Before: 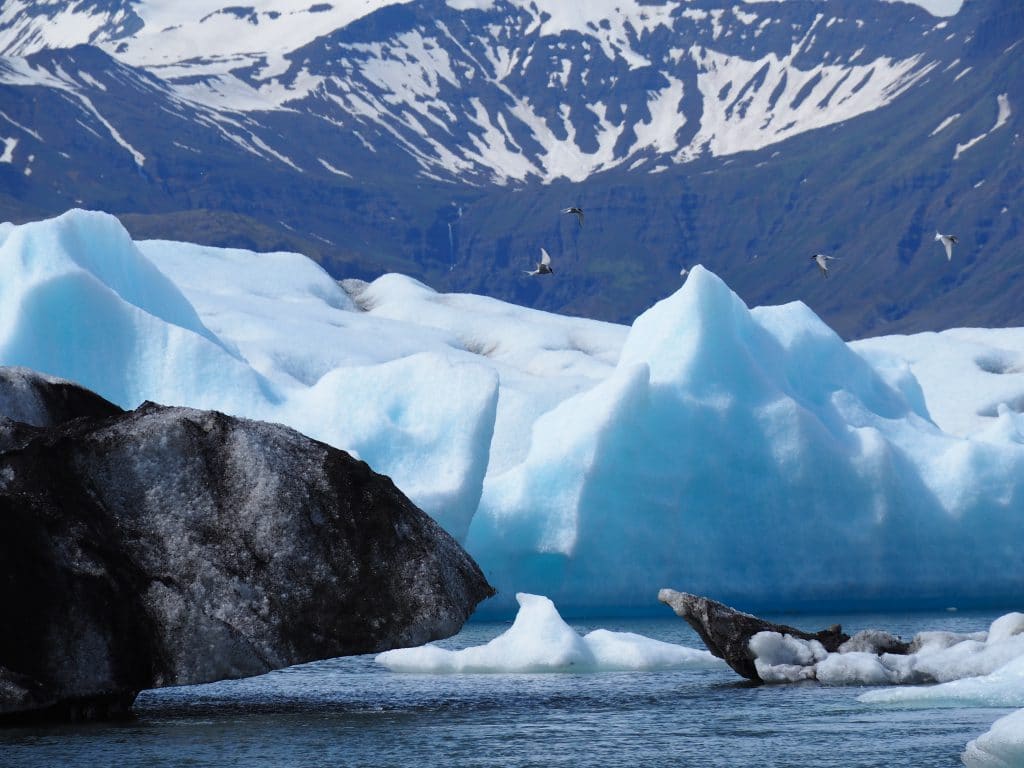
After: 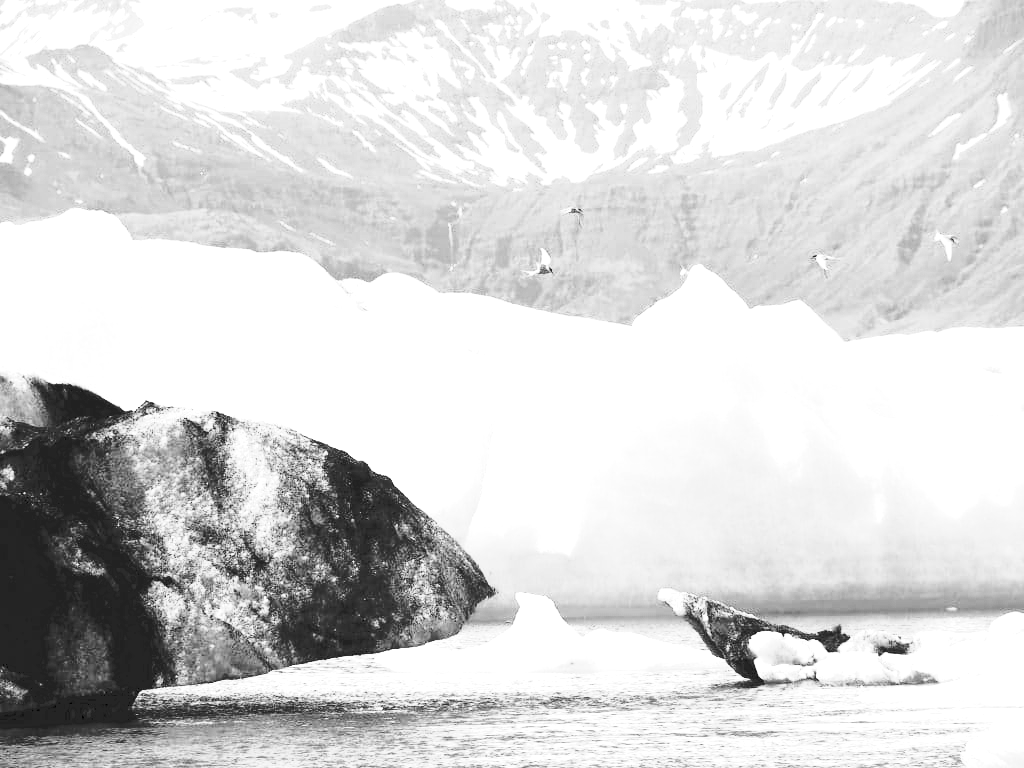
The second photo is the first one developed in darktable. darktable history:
tone curve: curves: ch0 [(0, 0) (0.003, 0.037) (0.011, 0.061) (0.025, 0.104) (0.044, 0.145) (0.069, 0.145) (0.1, 0.127) (0.136, 0.175) (0.177, 0.207) (0.224, 0.252) (0.277, 0.341) (0.335, 0.446) (0.399, 0.554) (0.468, 0.658) (0.543, 0.757) (0.623, 0.843) (0.709, 0.919) (0.801, 0.958) (0.898, 0.975) (1, 1)], preserve colors none
exposure: exposure 2.003 EV, compensate highlight preservation false
monochrome: on, module defaults
